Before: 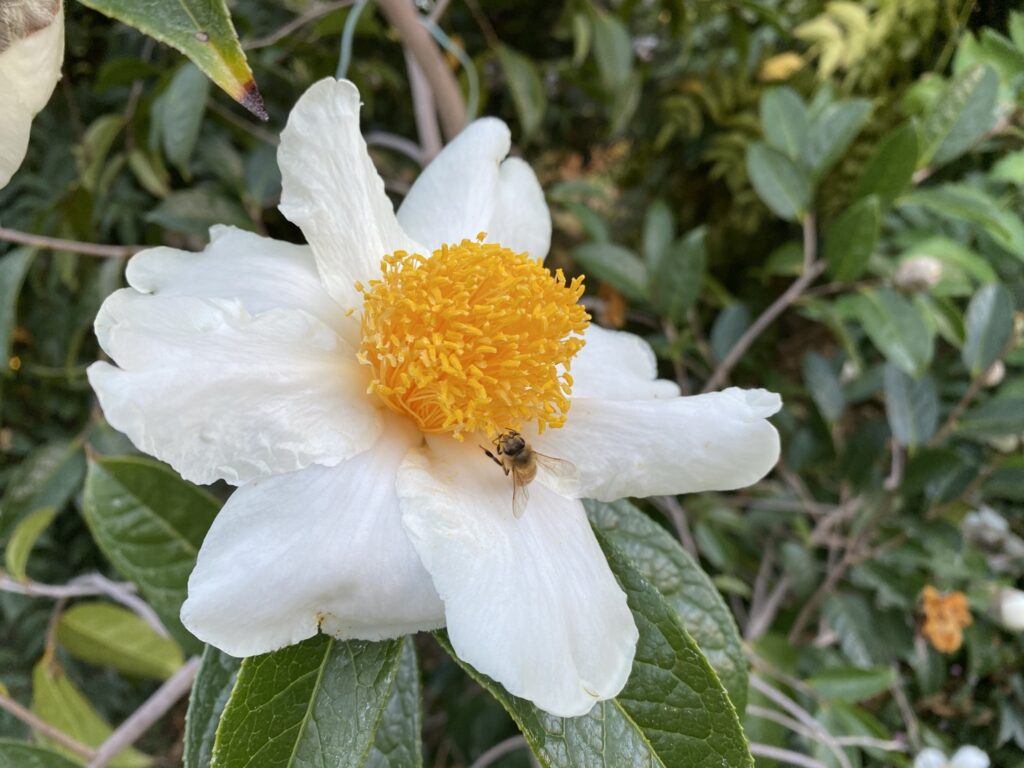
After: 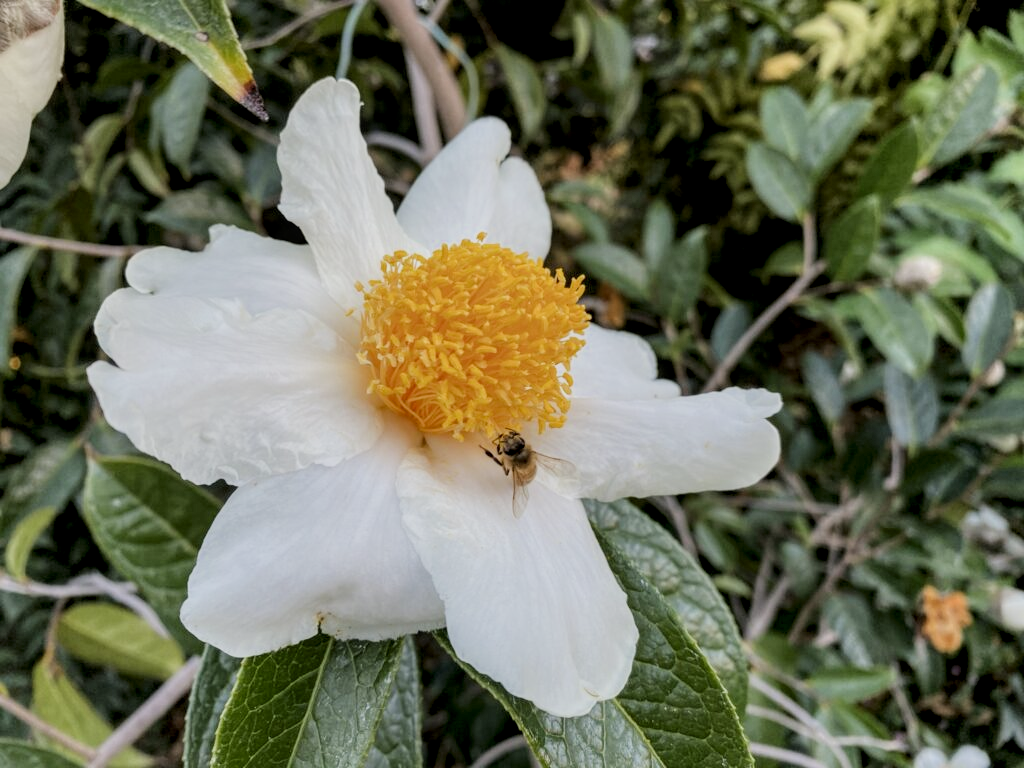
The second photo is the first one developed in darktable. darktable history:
filmic rgb: black relative exposure -8.54 EV, white relative exposure 5.52 EV, hardness 3.39, contrast 1.016
local contrast: highlights 59%, detail 145%
